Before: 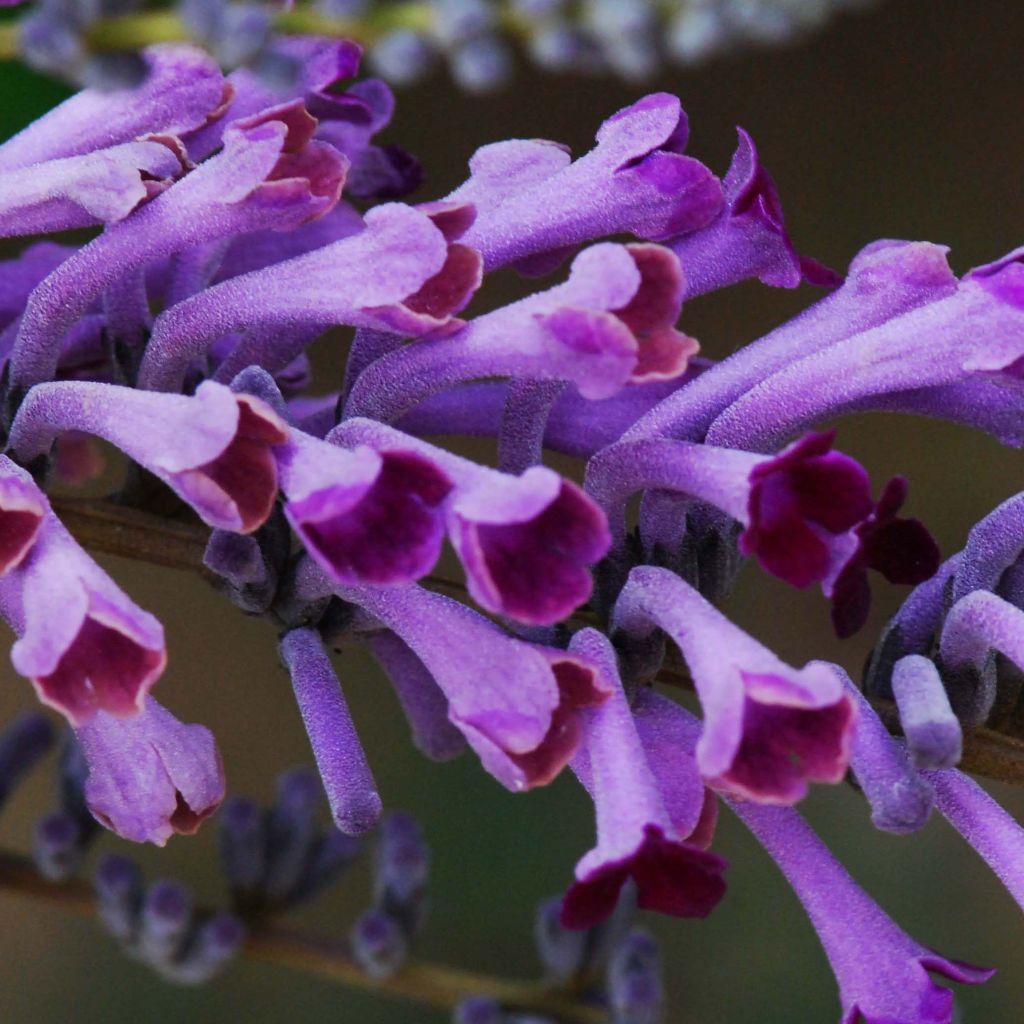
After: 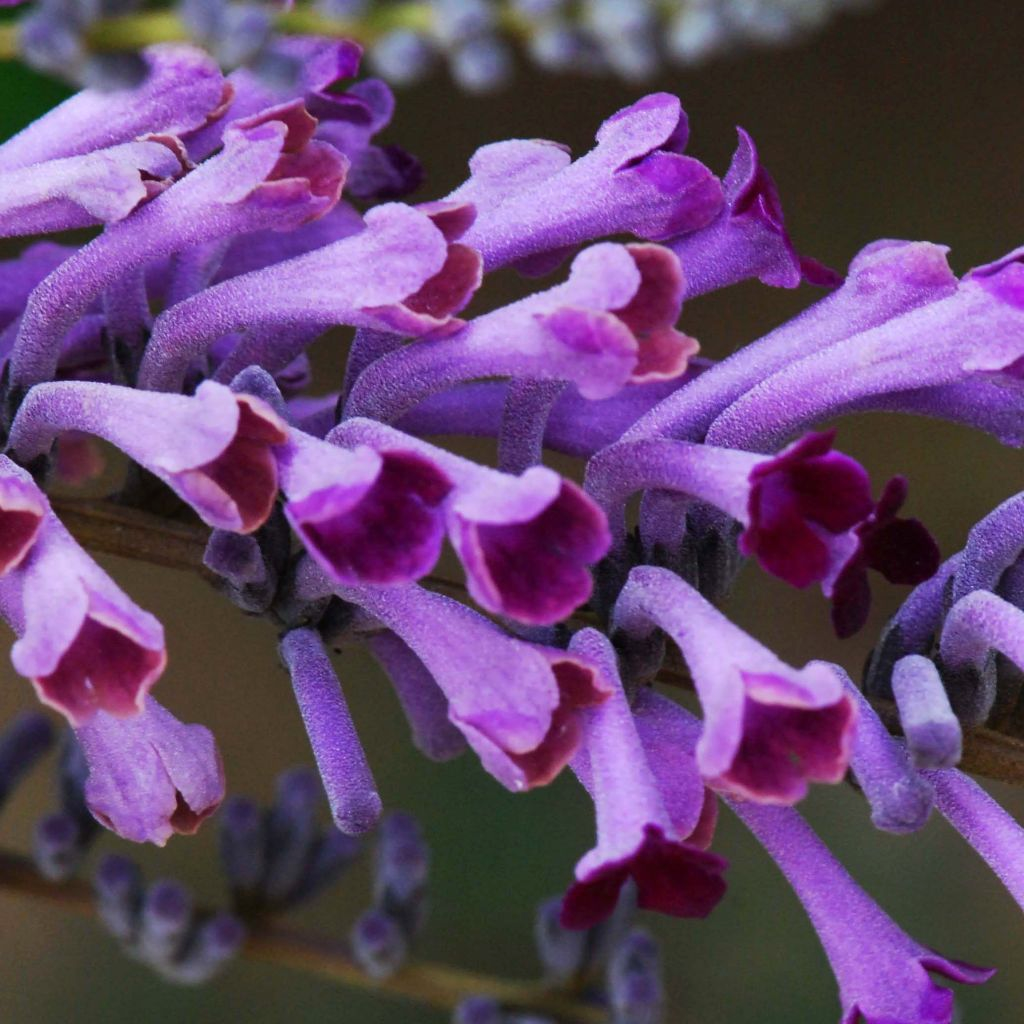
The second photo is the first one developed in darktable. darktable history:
exposure: exposure 0.189 EV, compensate highlight preservation false
